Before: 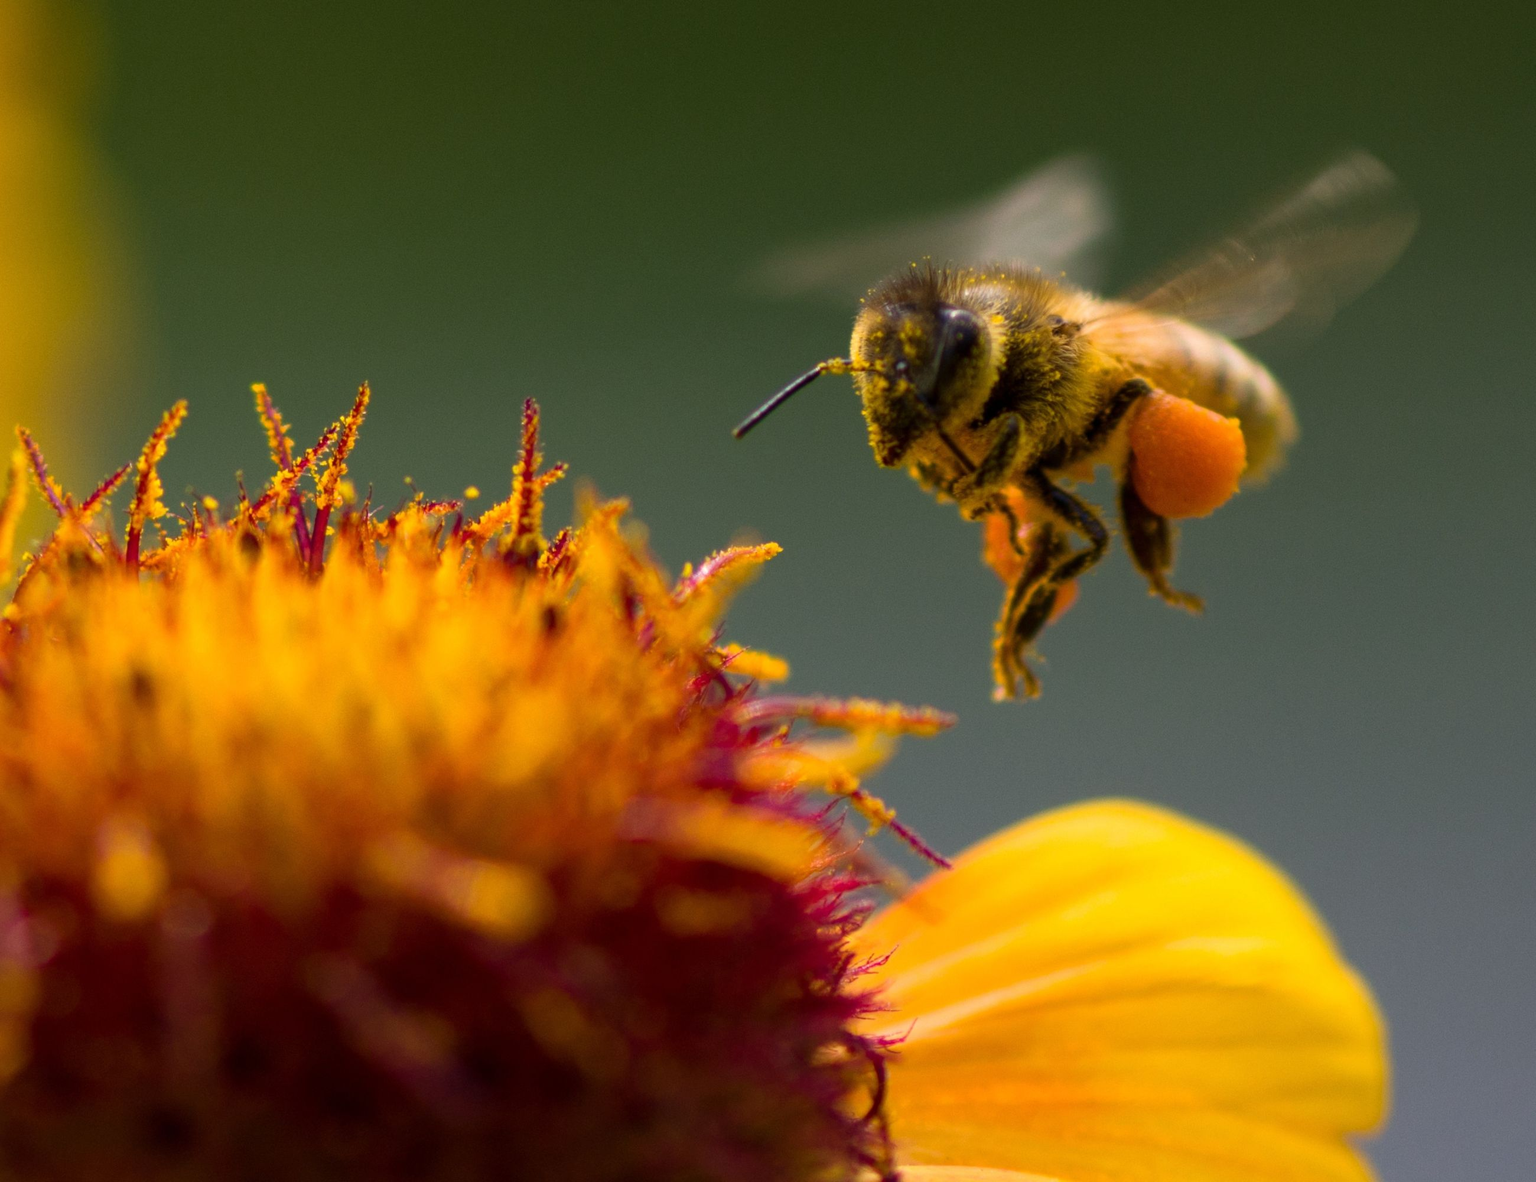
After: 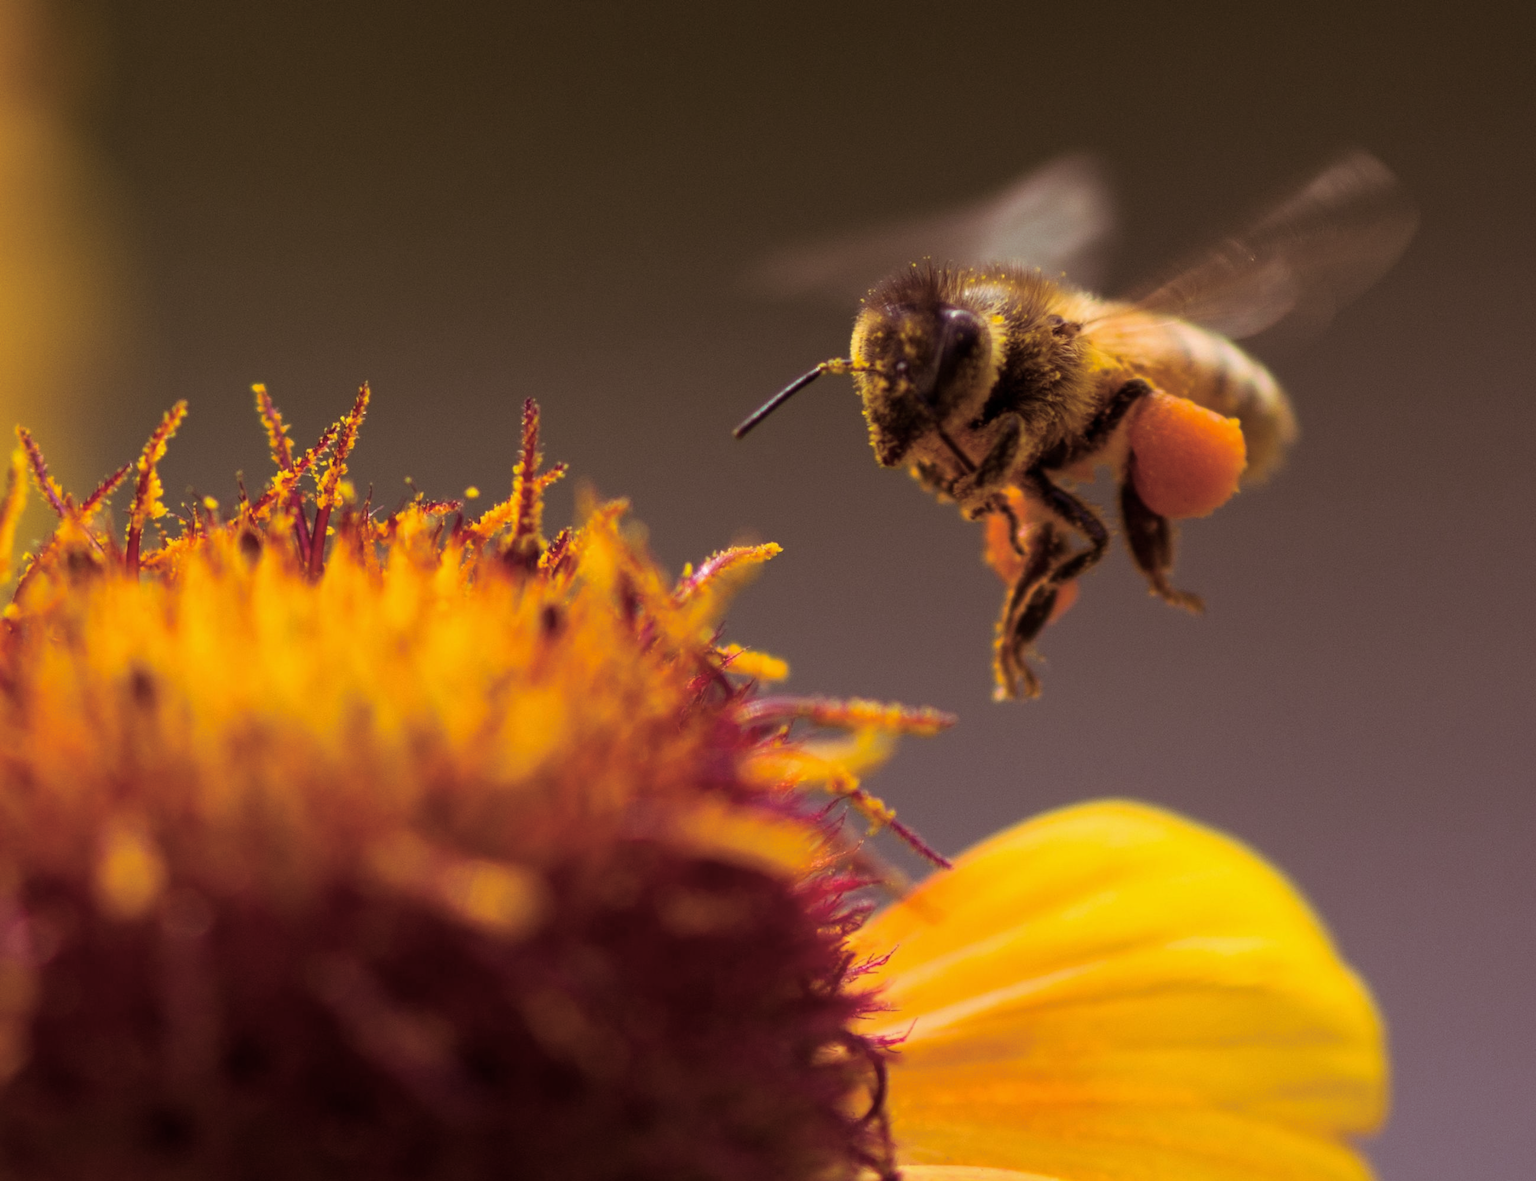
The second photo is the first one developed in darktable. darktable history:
split-toning: highlights › hue 298.8°, highlights › saturation 0.73, compress 41.76%
exposure: exposure -0.064 EV, compensate highlight preservation false
